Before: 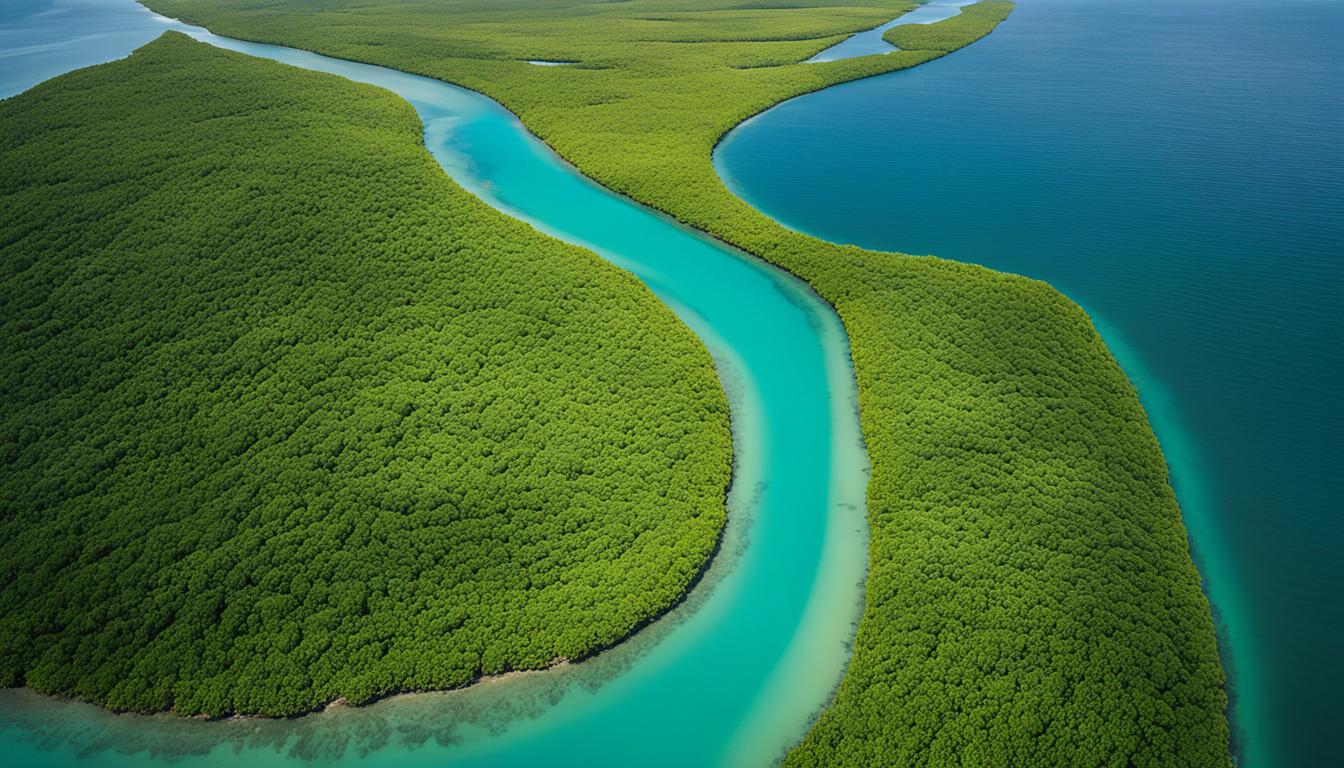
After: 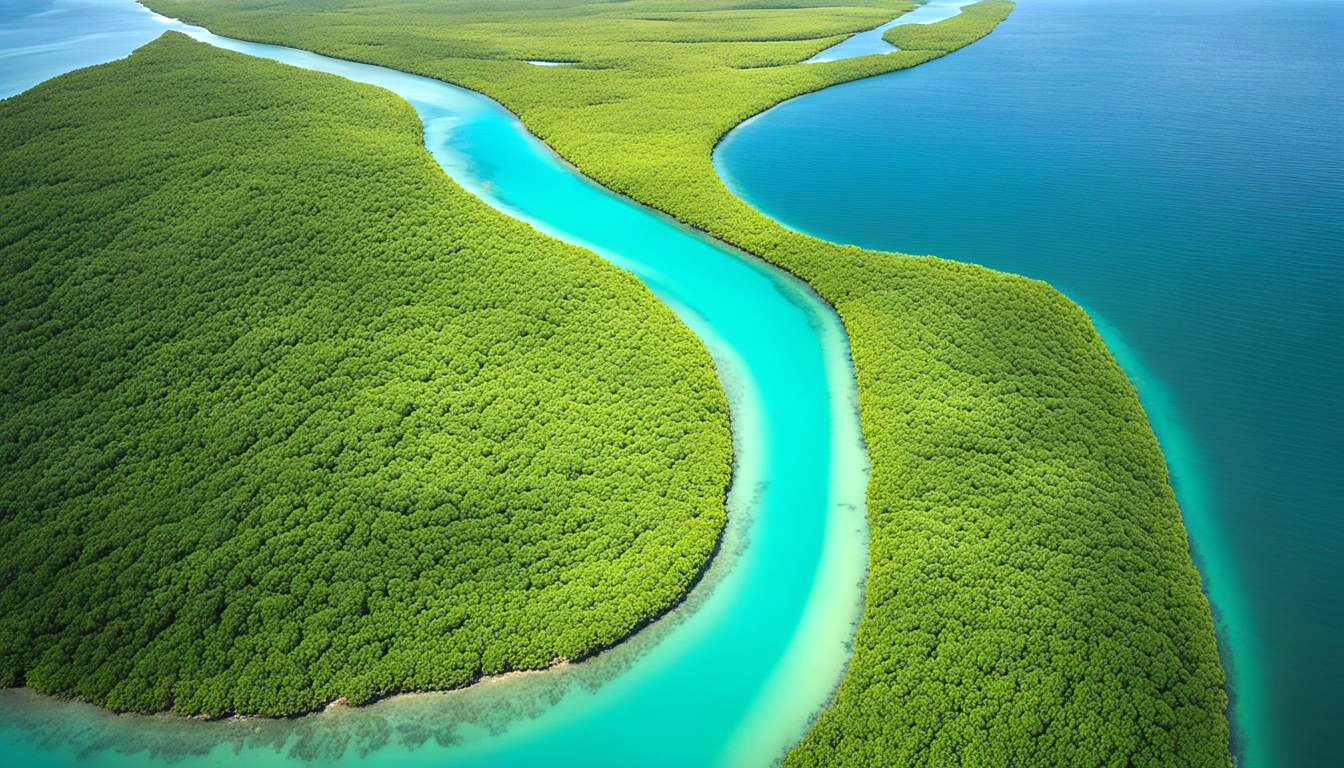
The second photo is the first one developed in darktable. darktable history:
exposure: black level correction 0, exposure 0.894 EV, compensate highlight preservation false
